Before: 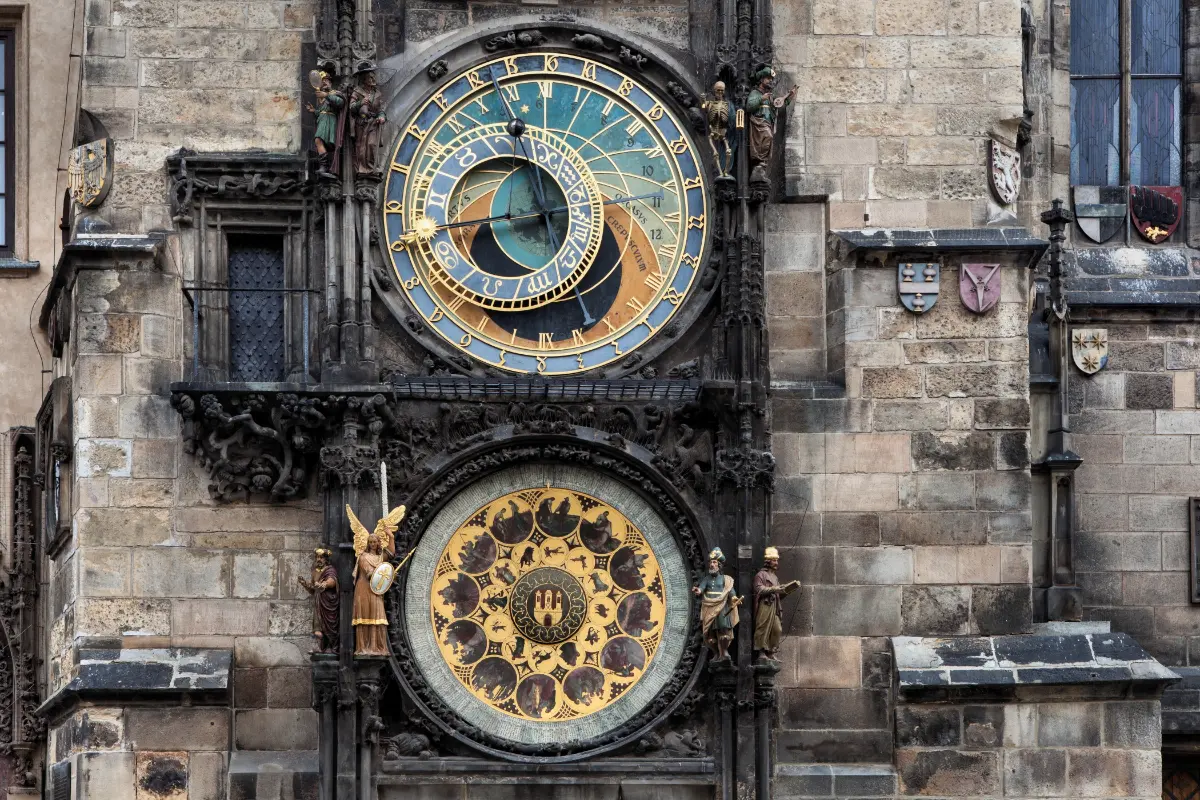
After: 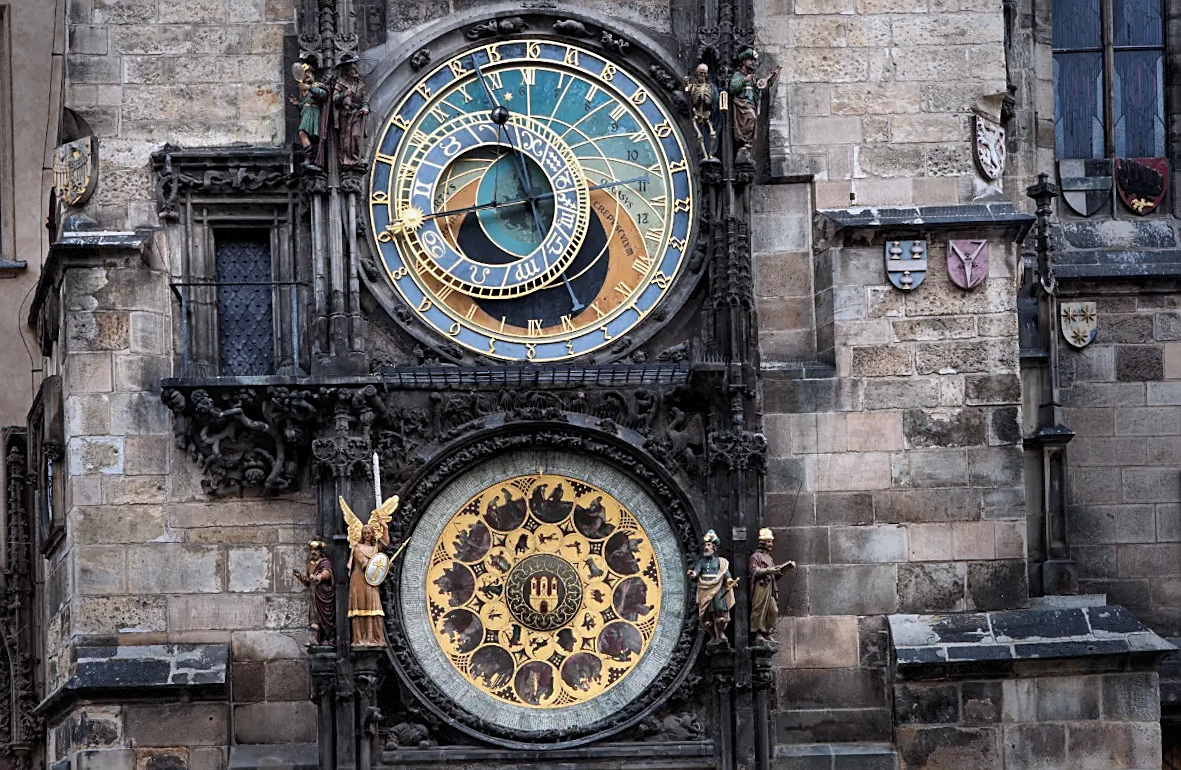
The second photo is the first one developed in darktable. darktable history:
sharpen: on, module defaults
rotate and perspective: rotation -1.42°, crop left 0.016, crop right 0.984, crop top 0.035, crop bottom 0.965
vignetting: fall-off start 68.33%, fall-off radius 30%, saturation 0.042, center (-0.066, -0.311), width/height ratio 0.992, shape 0.85, dithering 8-bit output
color calibration: illuminant as shot in camera, x 0.358, y 0.373, temperature 4628.91 K
